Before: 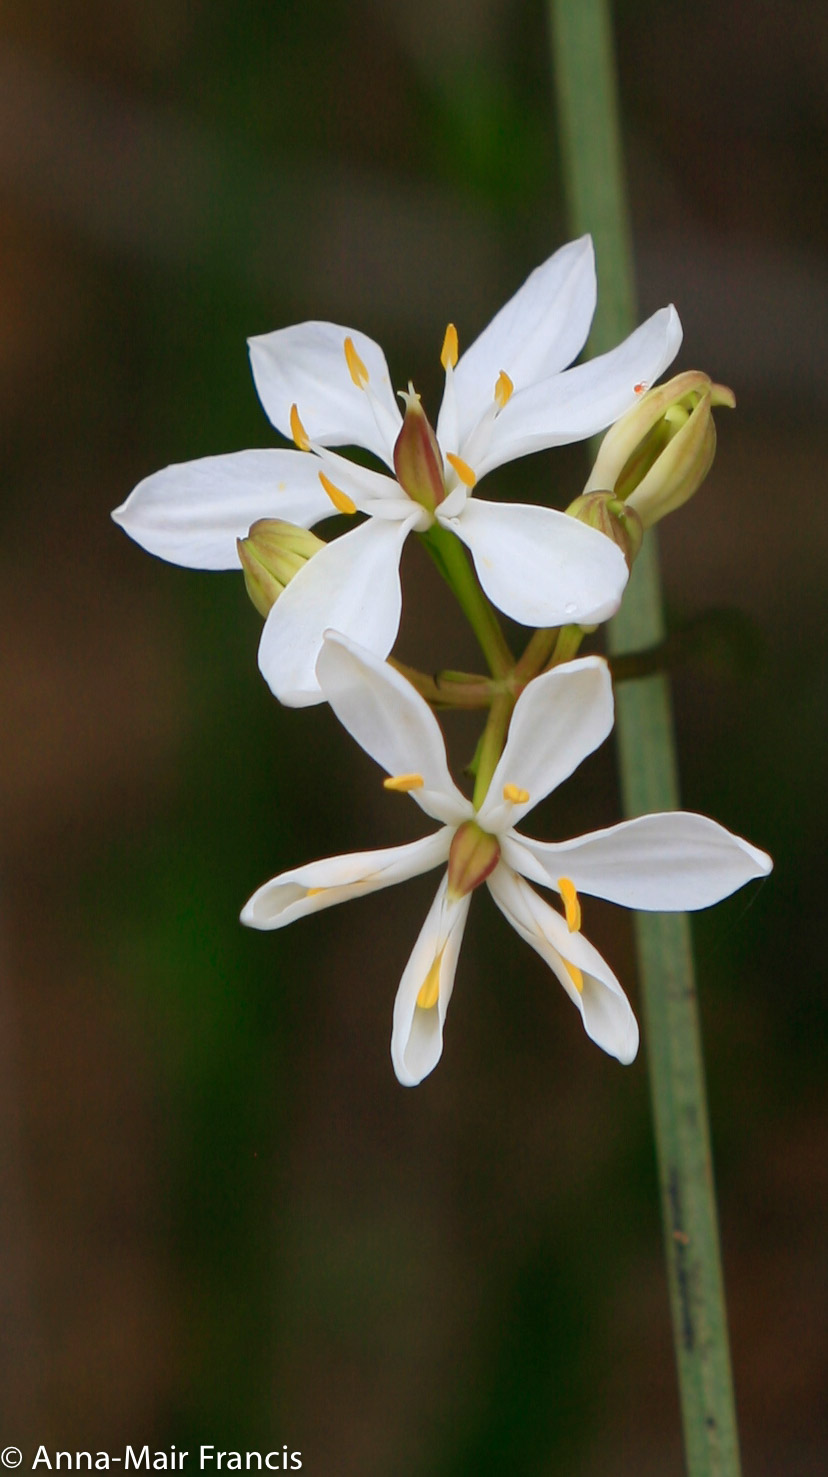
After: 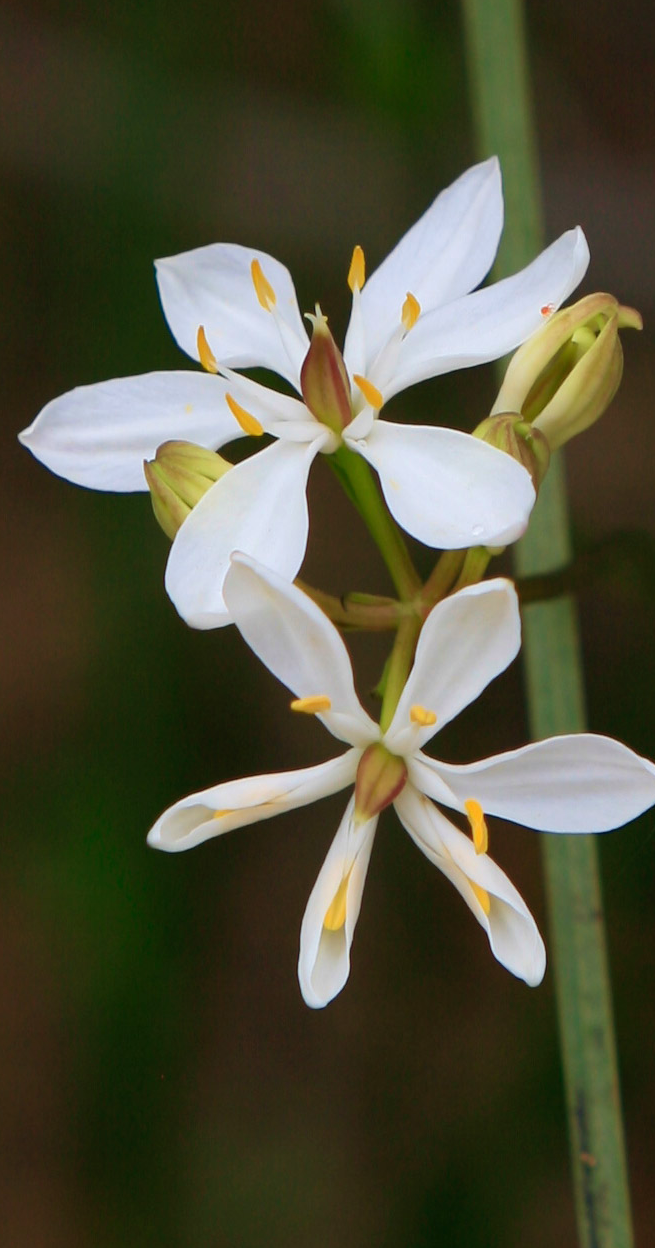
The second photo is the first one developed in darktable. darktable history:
crop: left 11.296%, top 5.296%, right 9.581%, bottom 10.17%
velvia: on, module defaults
